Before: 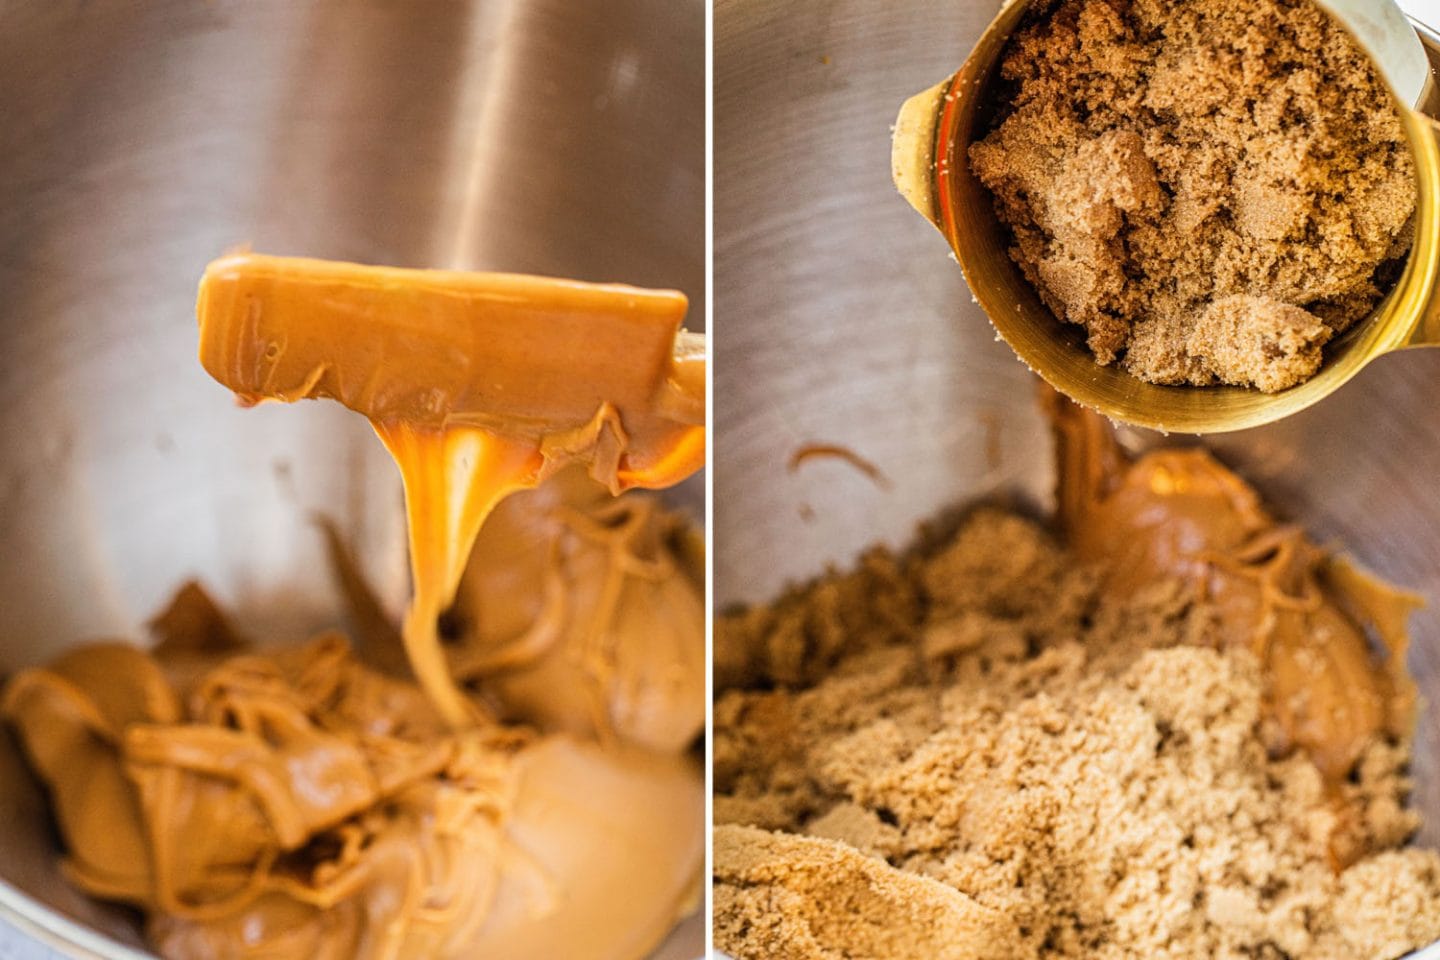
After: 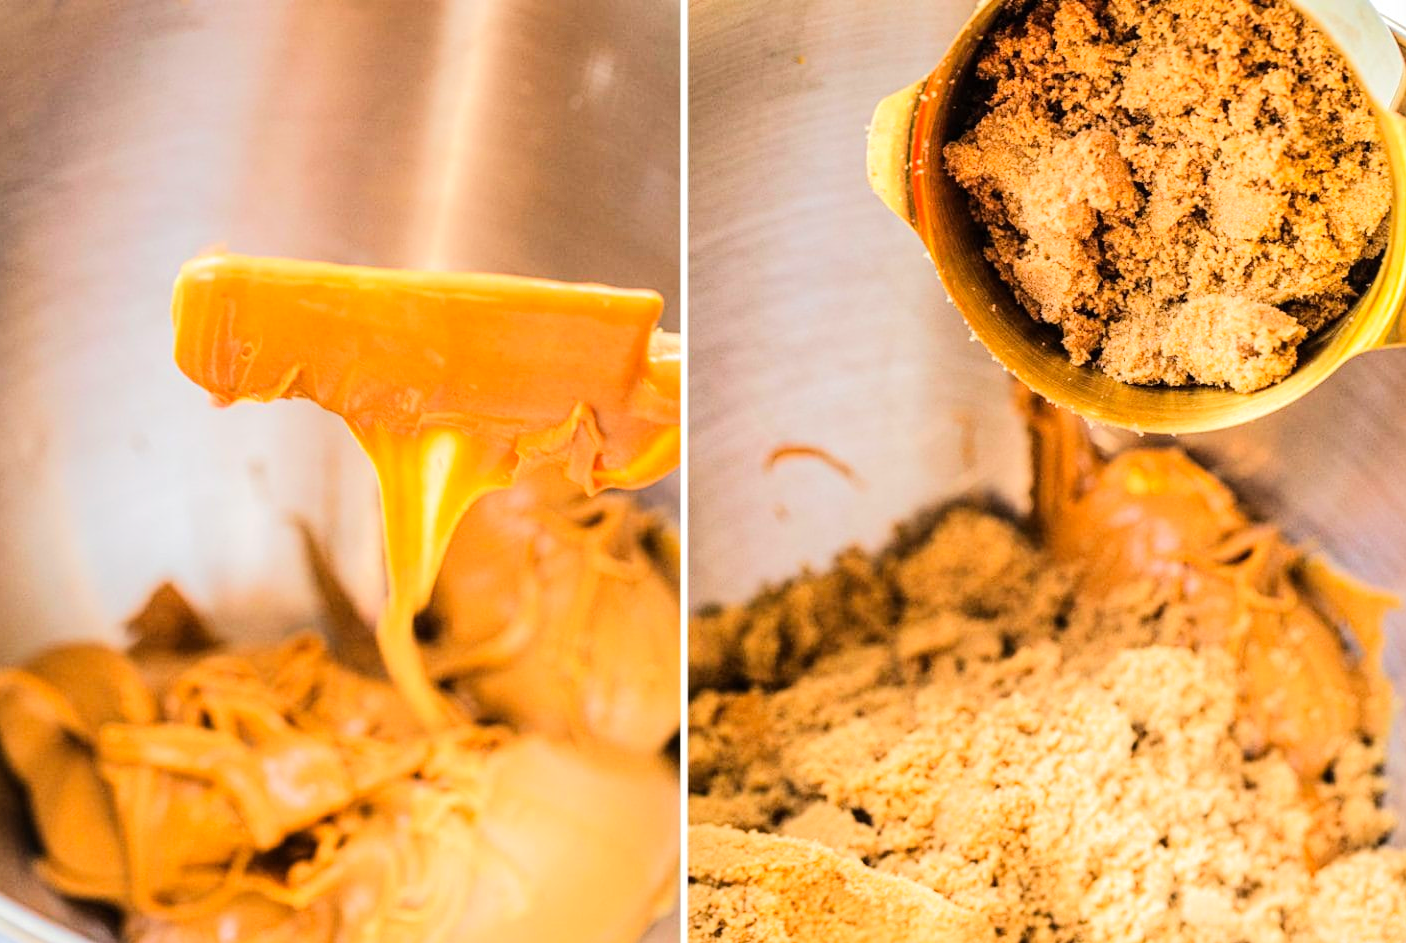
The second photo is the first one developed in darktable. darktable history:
crop and rotate: left 1.783%, right 0.523%, bottom 1.749%
tone equalizer: -7 EV 0.151 EV, -6 EV 0.571 EV, -5 EV 1.15 EV, -4 EV 1.36 EV, -3 EV 1.15 EV, -2 EV 0.6 EV, -1 EV 0.162 EV, edges refinement/feathering 500, mask exposure compensation -1.57 EV, preserve details no
color correction: highlights b* -0.058, saturation 1.07
